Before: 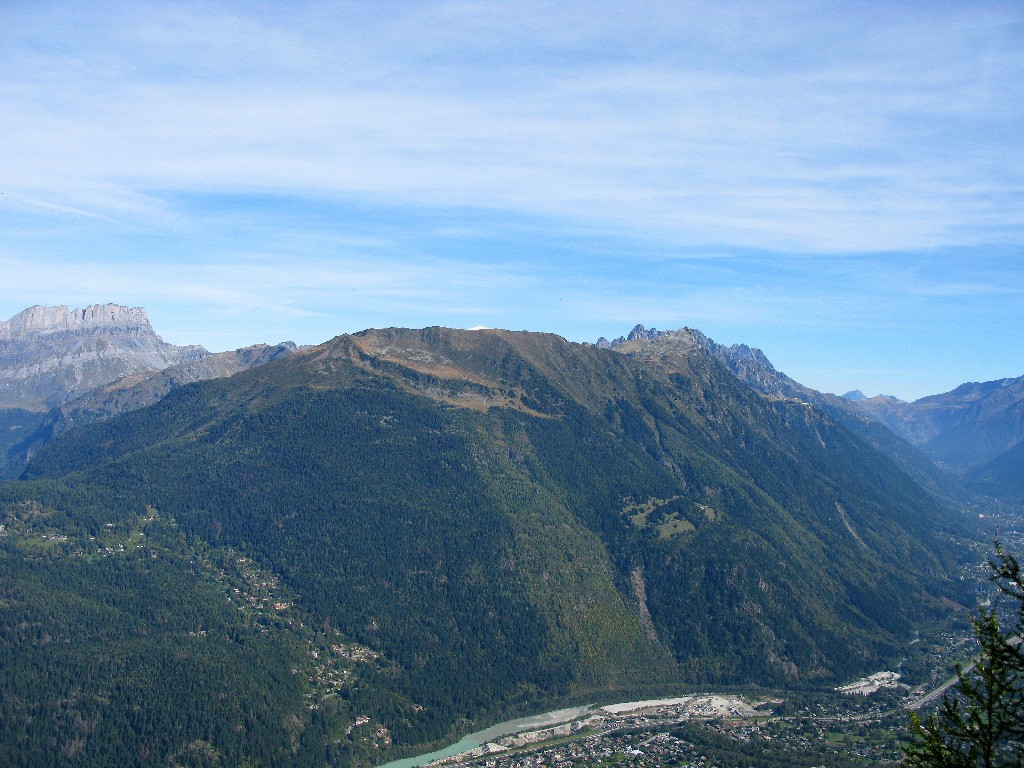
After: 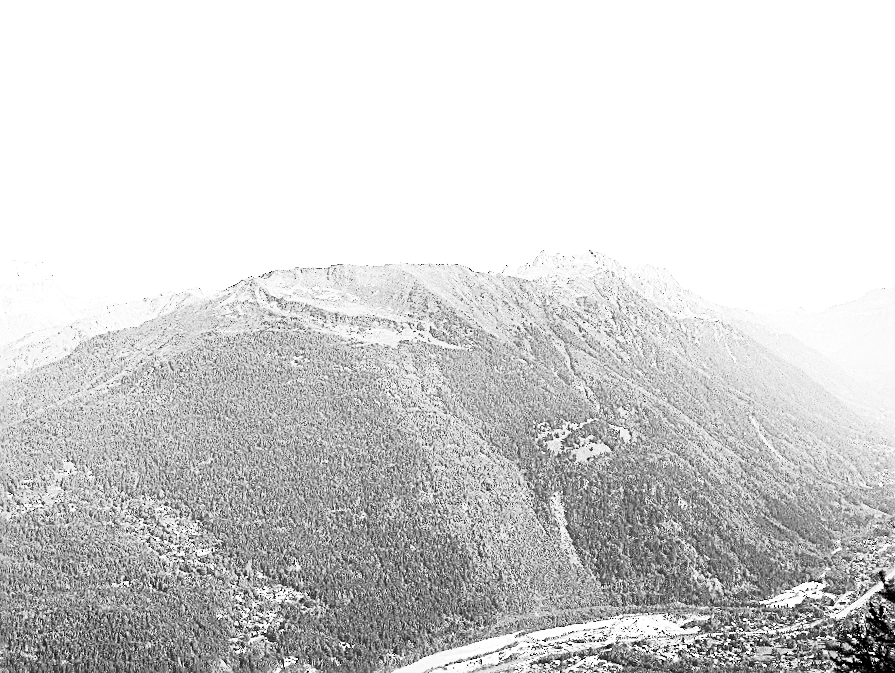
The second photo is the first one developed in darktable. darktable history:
contrast brightness saturation: contrast 0.554, brightness 0.578, saturation -0.327
color balance rgb: linear chroma grading › shadows 31.935%, linear chroma grading › global chroma -2.308%, linear chroma grading › mid-tones 4.138%, perceptual saturation grading › global saturation 25.889%, perceptual saturation grading › highlights -50.097%, perceptual saturation grading › shadows 30.858%
sharpen: radius 2.756
tone curve: curves: ch0 [(0, 0) (0.003, 0.008) (0.011, 0.017) (0.025, 0.027) (0.044, 0.043) (0.069, 0.059) (0.1, 0.086) (0.136, 0.112) (0.177, 0.152) (0.224, 0.203) (0.277, 0.277) (0.335, 0.346) (0.399, 0.439) (0.468, 0.527) (0.543, 0.613) (0.623, 0.693) (0.709, 0.787) (0.801, 0.863) (0.898, 0.927) (1, 1)], color space Lab, independent channels, preserve colors none
color calibration: output gray [0.246, 0.254, 0.501, 0], illuminant as shot in camera, x 0.358, y 0.373, temperature 4628.91 K
exposure: black level correction 0.011, exposure 1.083 EV, compensate exposure bias true, compensate highlight preservation false
crop and rotate: angle 3.34°, left 5.868%, top 5.686%
